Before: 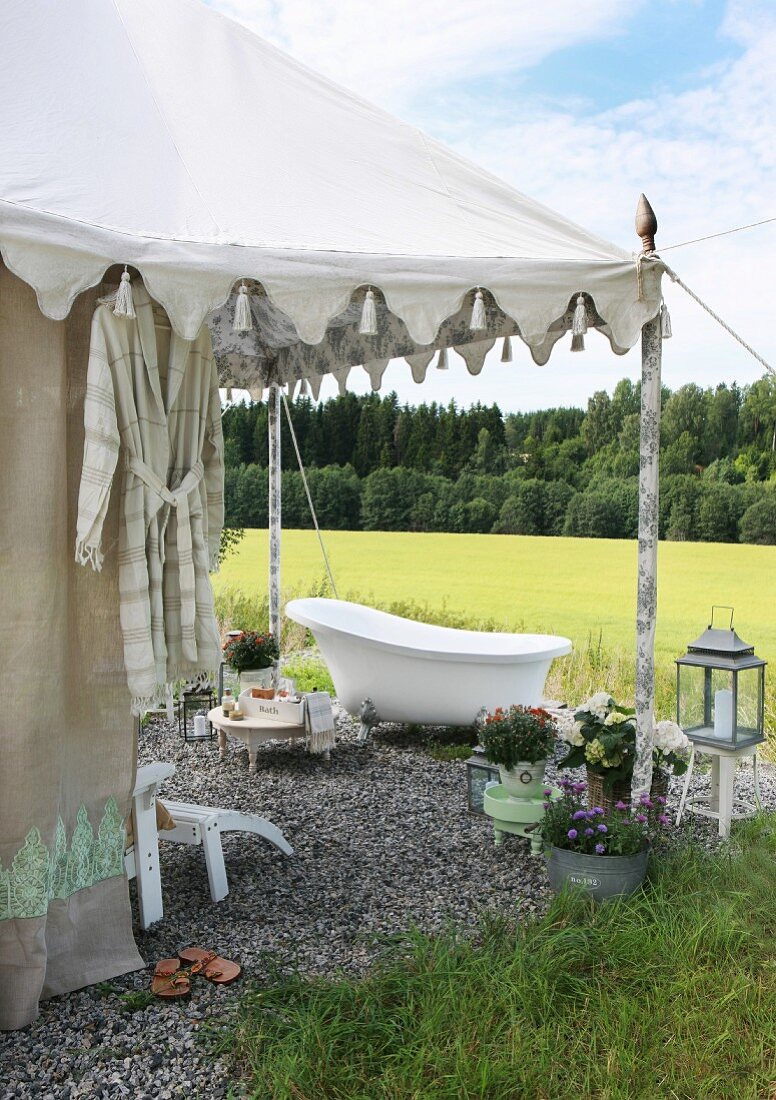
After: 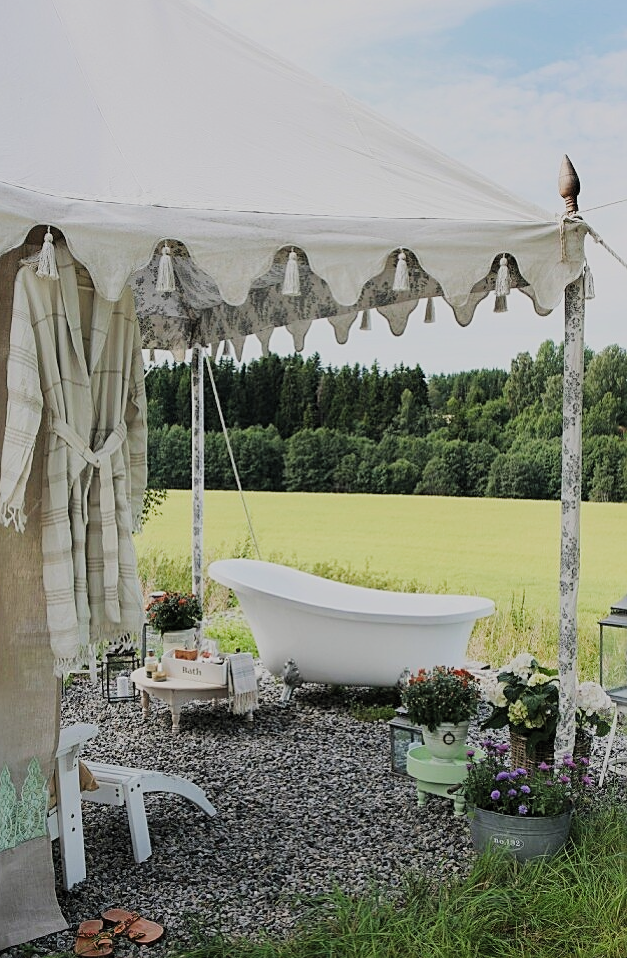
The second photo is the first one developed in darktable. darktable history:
crop: left 9.942%, top 3.584%, right 9.181%, bottom 9.276%
sharpen: on, module defaults
filmic rgb: black relative exposure -7.65 EV, white relative exposure 4.56 EV, hardness 3.61, color science v5 (2021), contrast in shadows safe, contrast in highlights safe
